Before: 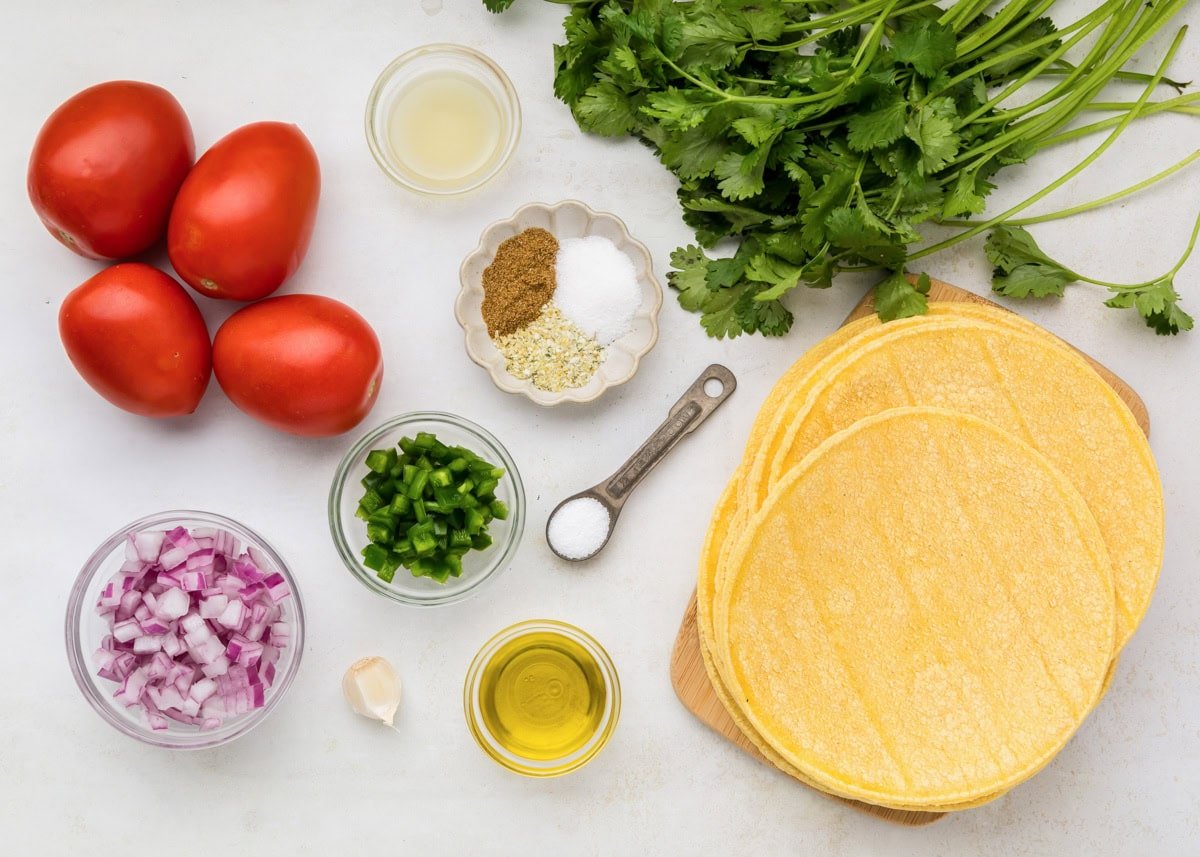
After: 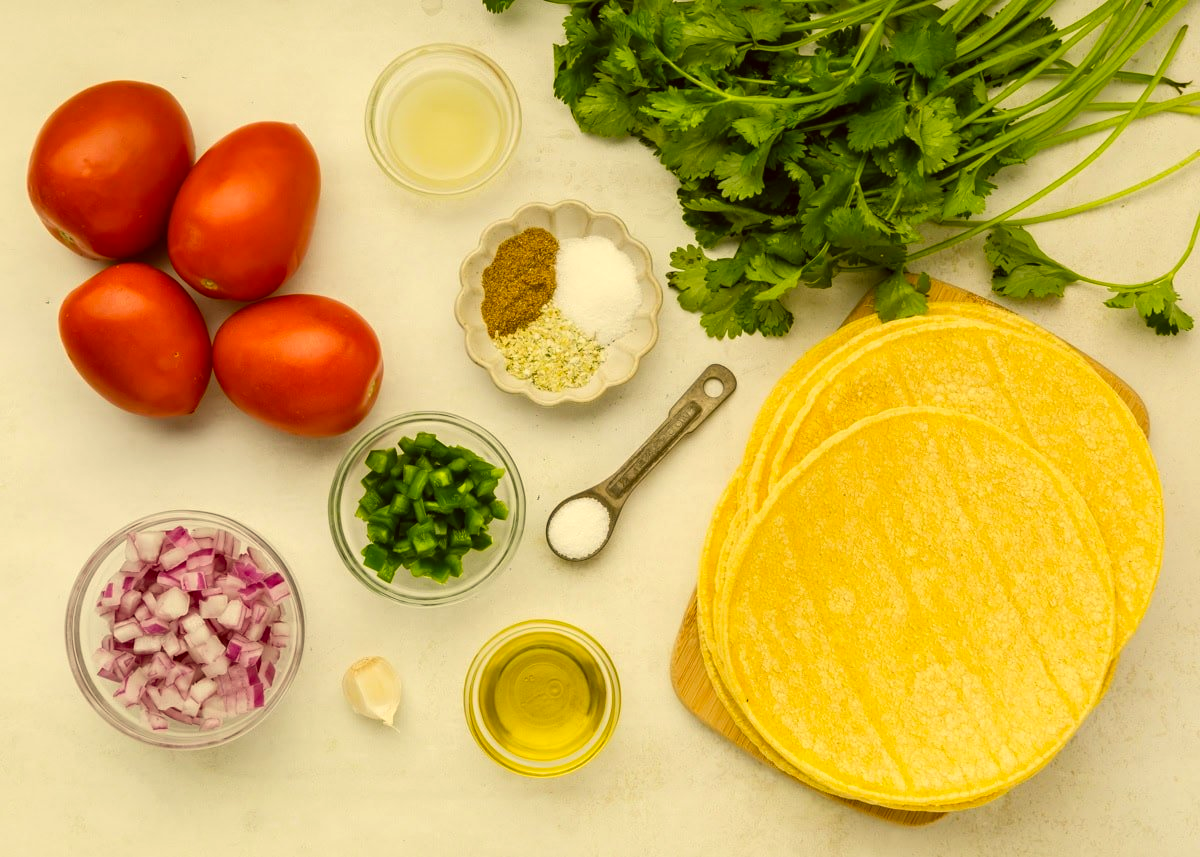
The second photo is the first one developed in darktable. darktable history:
haze removal: compatibility mode true, adaptive false
color correction: highlights a* 0.108, highlights b* 28.87, shadows a* -0.287, shadows b* 21.64
